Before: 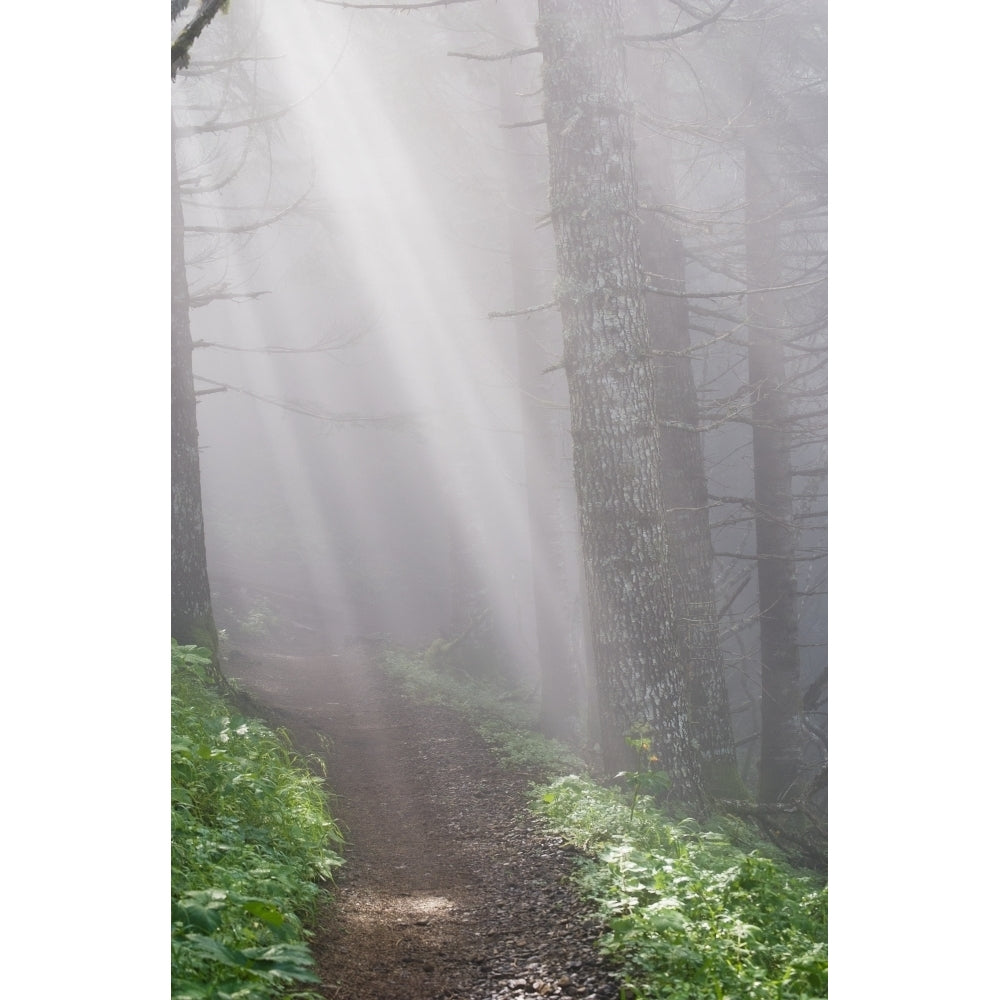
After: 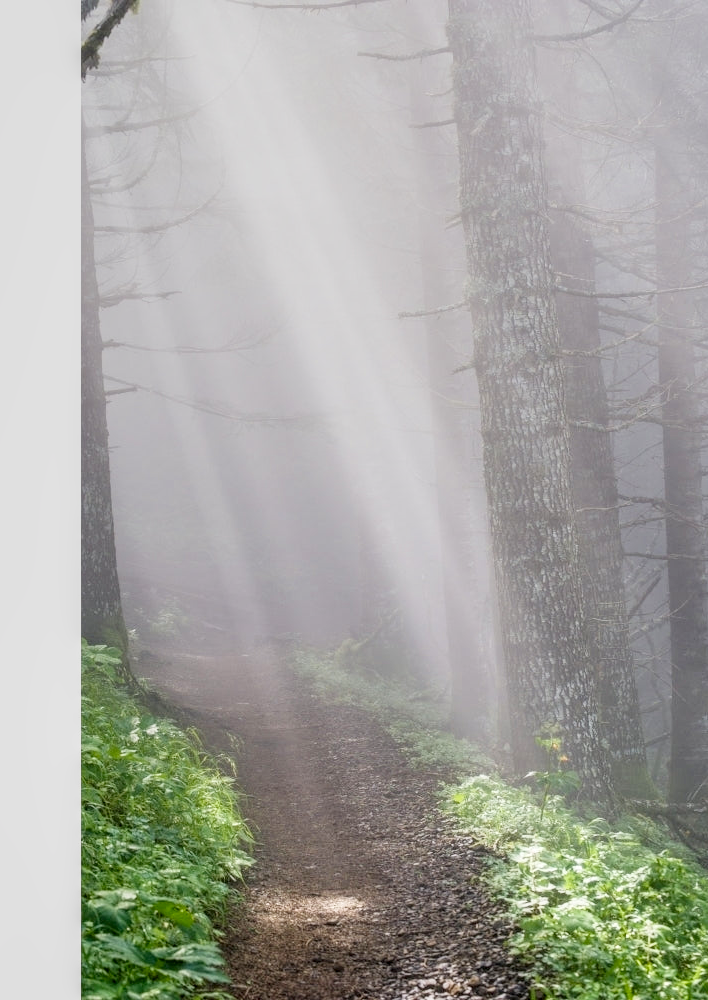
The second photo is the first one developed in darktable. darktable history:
local contrast: highlights 1%, shadows 4%, detail 181%
crop and rotate: left 9.041%, right 20.144%
haze removal: strength 0.106, compatibility mode true
filmic rgb: middle gray luminance 4.51%, black relative exposure -12.98 EV, white relative exposure 5.03 EV, target black luminance 0%, hardness 5.16, latitude 59.54%, contrast 0.753, highlights saturation mix 4.81%, shadows ↔ highlights balance 26.25%, preserve chrominance RGB euclidean norm, color science v5 (2021), contrast in shadows safe, contrast in highlights safe
exposure: exposure 0.739 EV, compensate highlight preservation false
